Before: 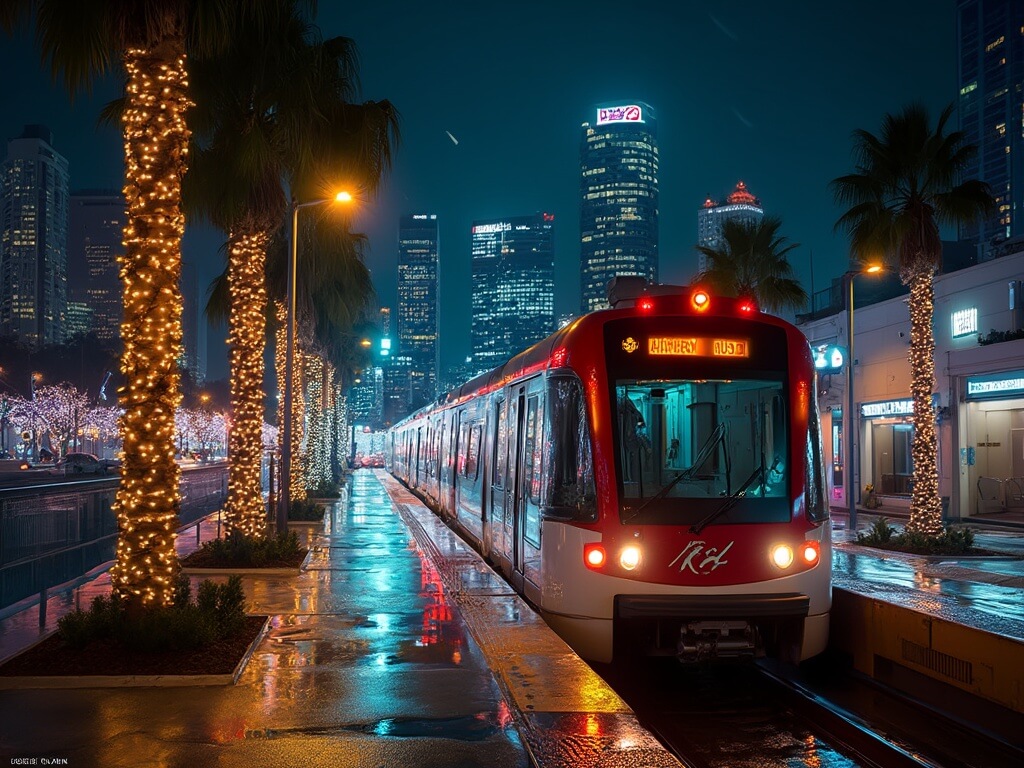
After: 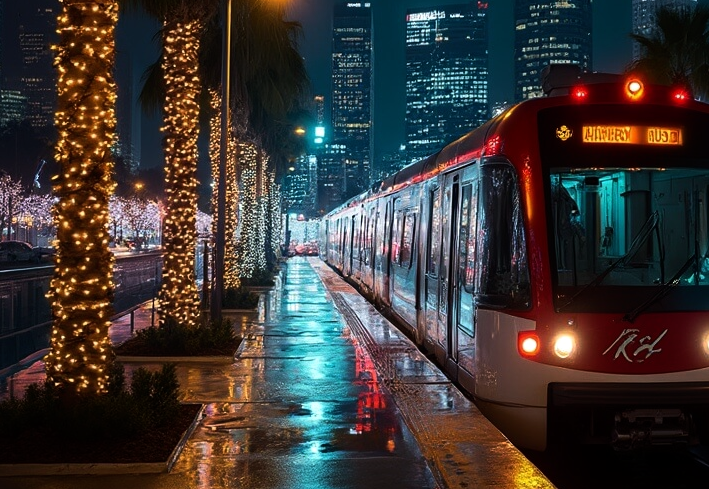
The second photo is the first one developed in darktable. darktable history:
tone equalizer: -8 EV -0.75 EV, -7 EV -0.7 EV, -6 EV -0.6 EV, -5 EV -0.4 EV, -3 EV 0.4 EV, -2 EV 0.6 EV, -1 EV 0.7 EV, +0 EV 0.75 EV, edges refinement/feathering 500, mask exposure compensation -1.57 EV, preserve details no
crop: left 6.488%, top 27.668%, right 24.183%, bottom 8.656%
exposure: exposure -0.582 EV, compensate highlight preservation false
